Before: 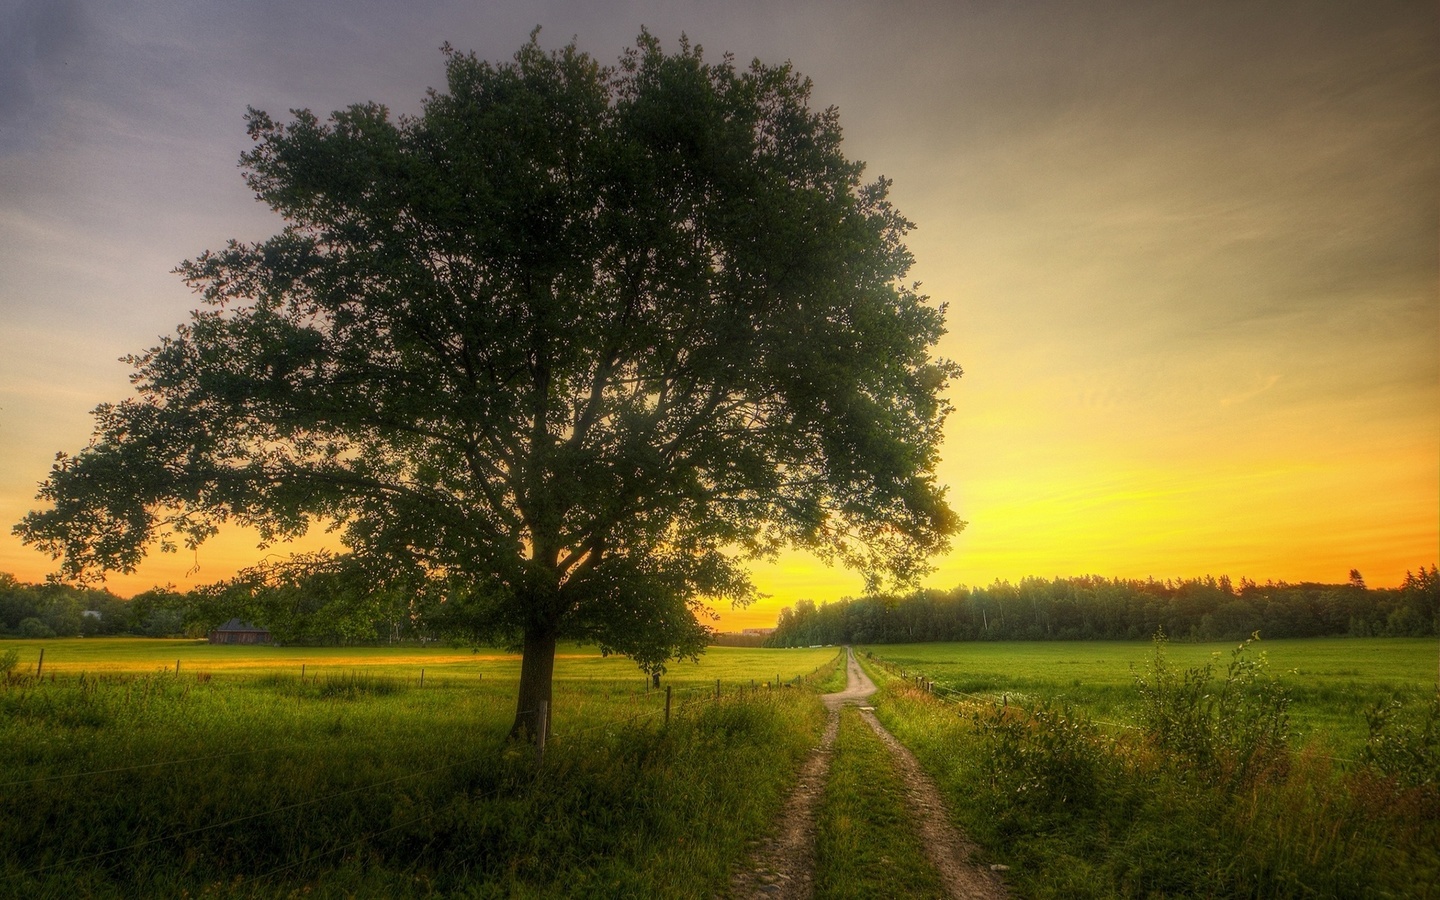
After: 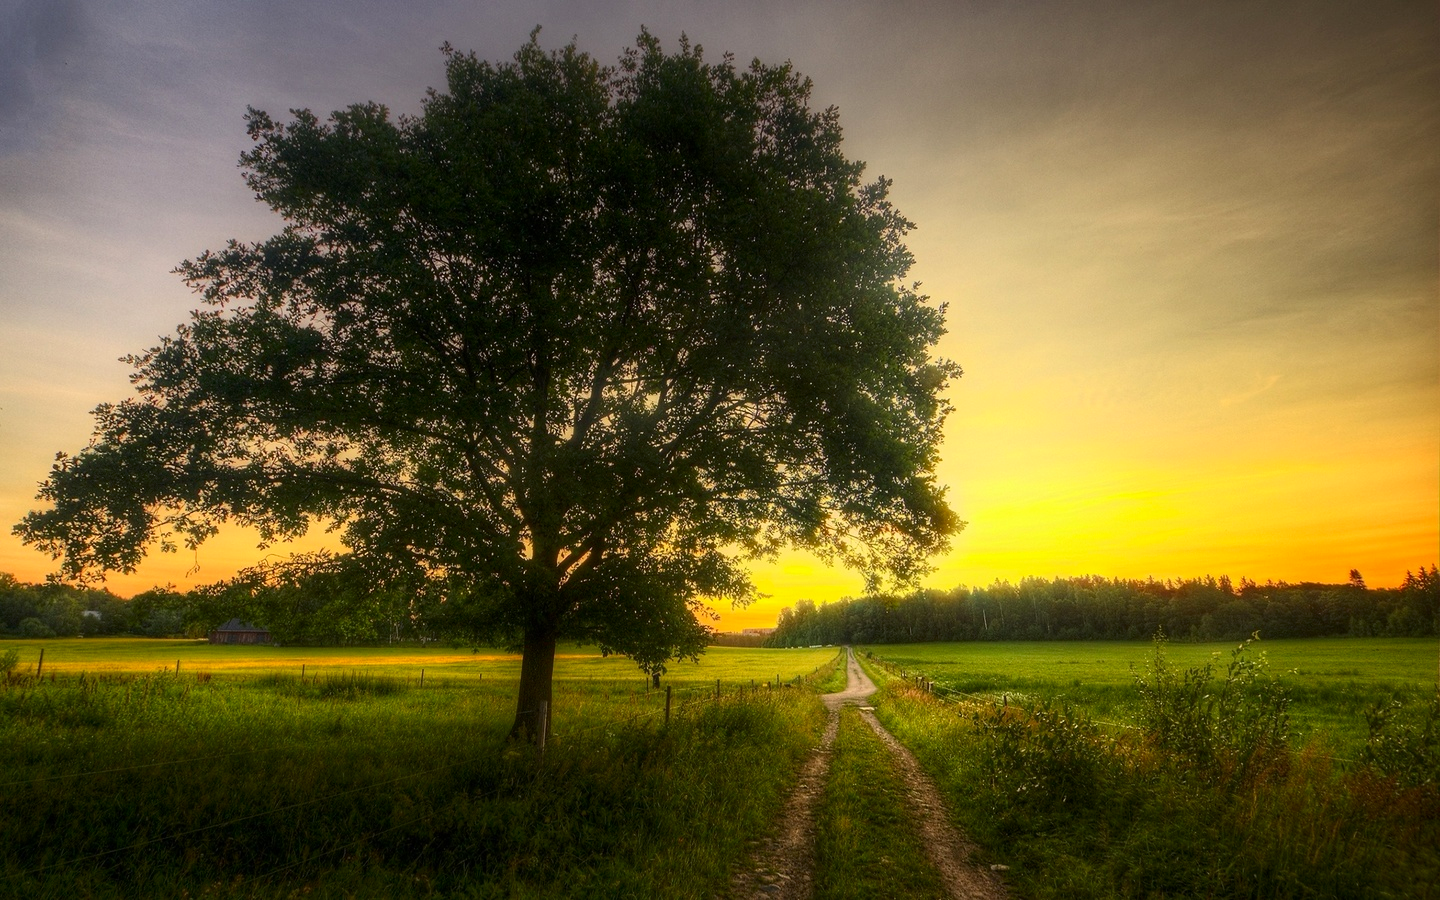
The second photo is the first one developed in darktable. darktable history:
contrast brightness saturation: contrast 0.148, brightness -0.011, saturation 0.102
